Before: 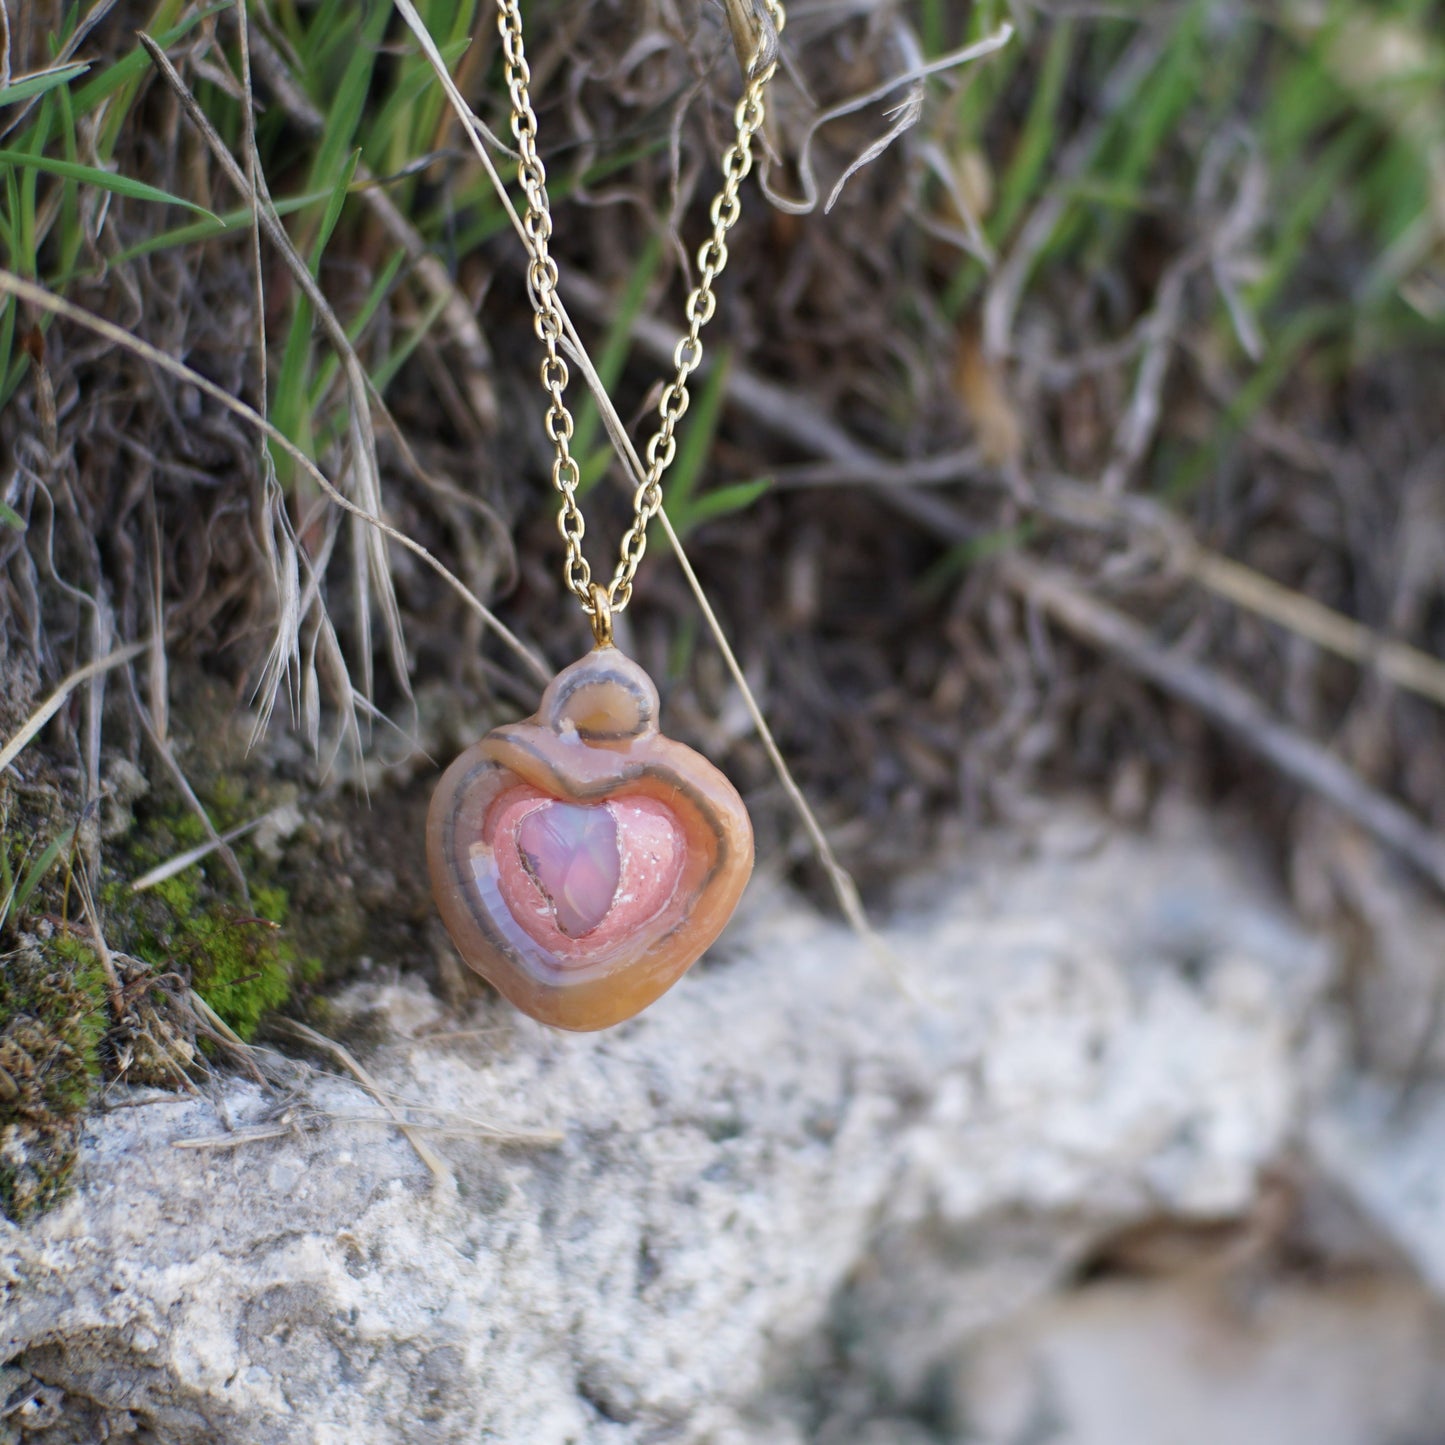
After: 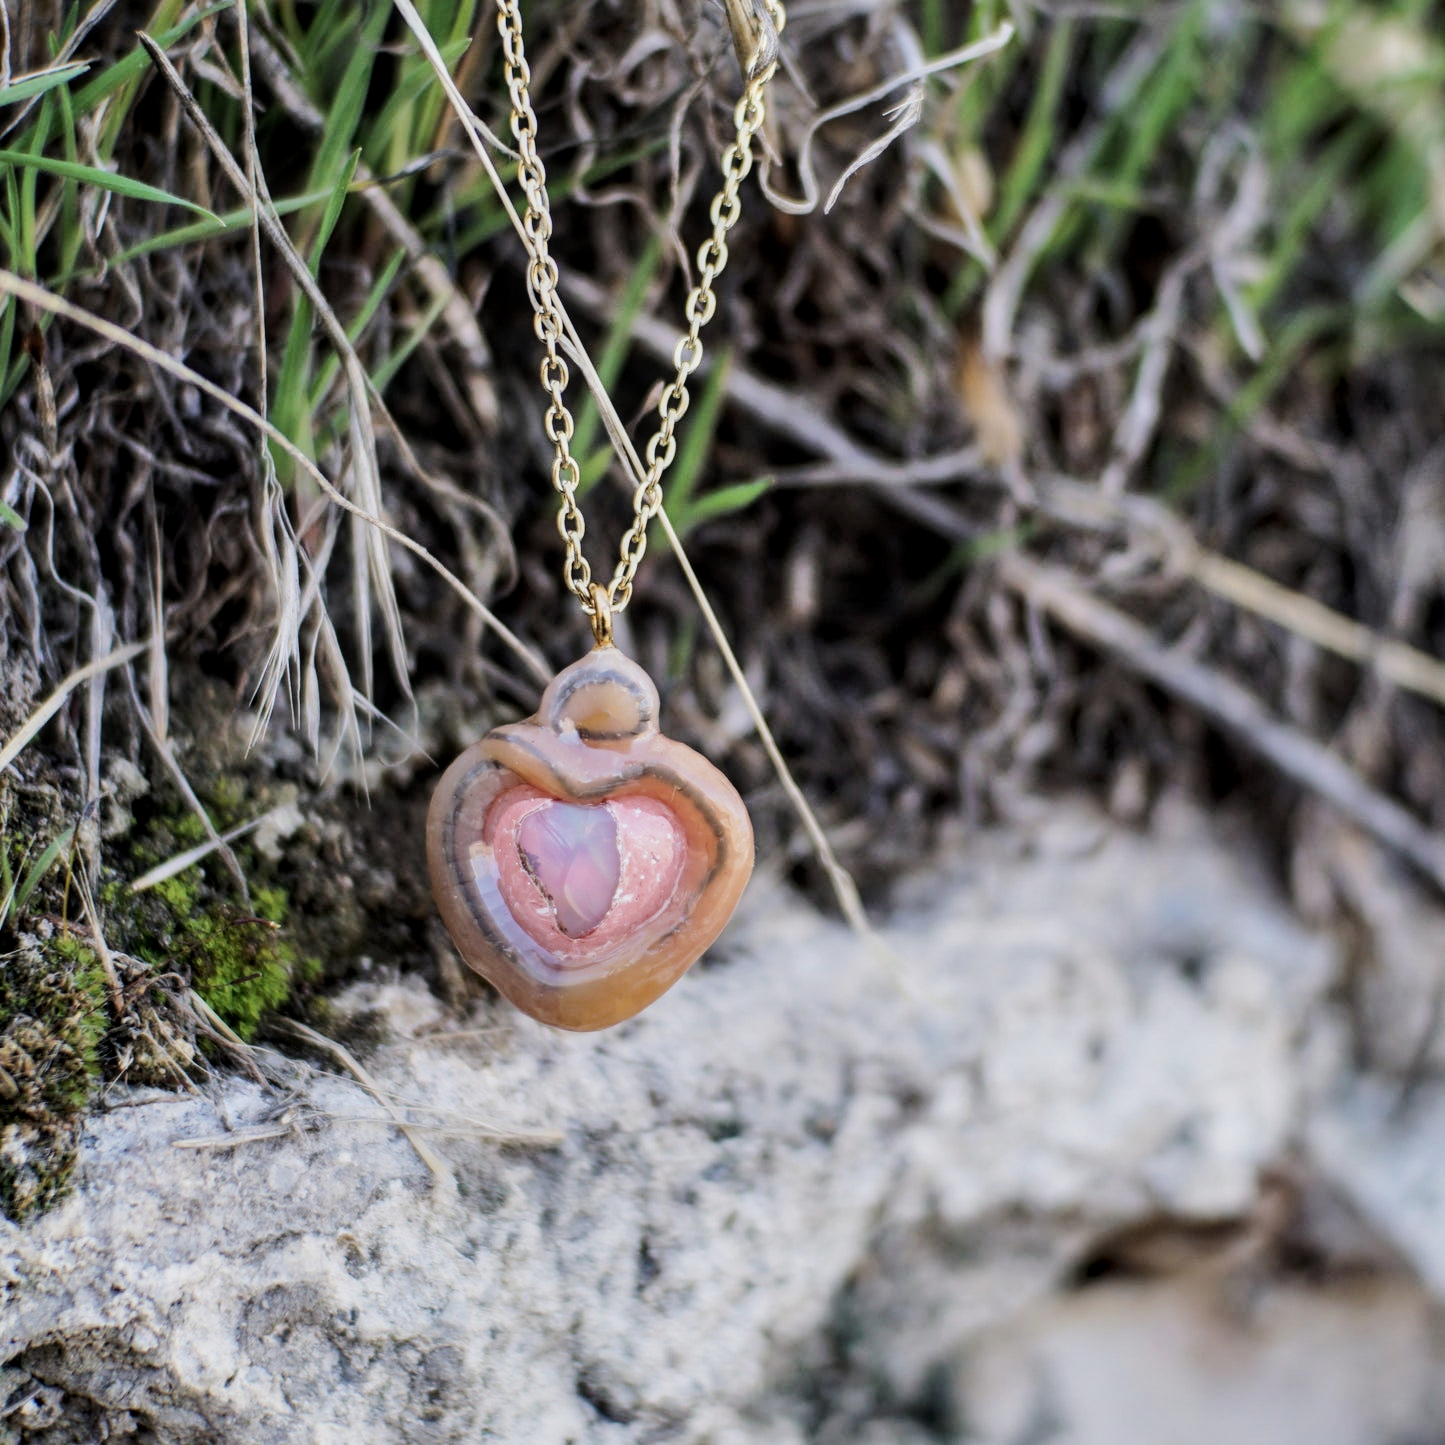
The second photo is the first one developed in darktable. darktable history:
filmic rgb: black relative exposure -7.65 EV, white relative exposure 4.56 EV, hardness 3.61
shadows and highlights: soften with gaussian
tone equalizer: -8 EV -0.75 EV, -7 EV -0.7 EV, -6 EV -0.6 EV, -5 EV -0.4 EV, -3 EV 0.4 EV, -2 EV 0.6 EV, -1 EV 0.7 EV, +0 EV 0.75 EV, edges refinement/feathering 500, mask exposure compensation -1.57 EV, preserve details no
local contrast: on, module defaults
